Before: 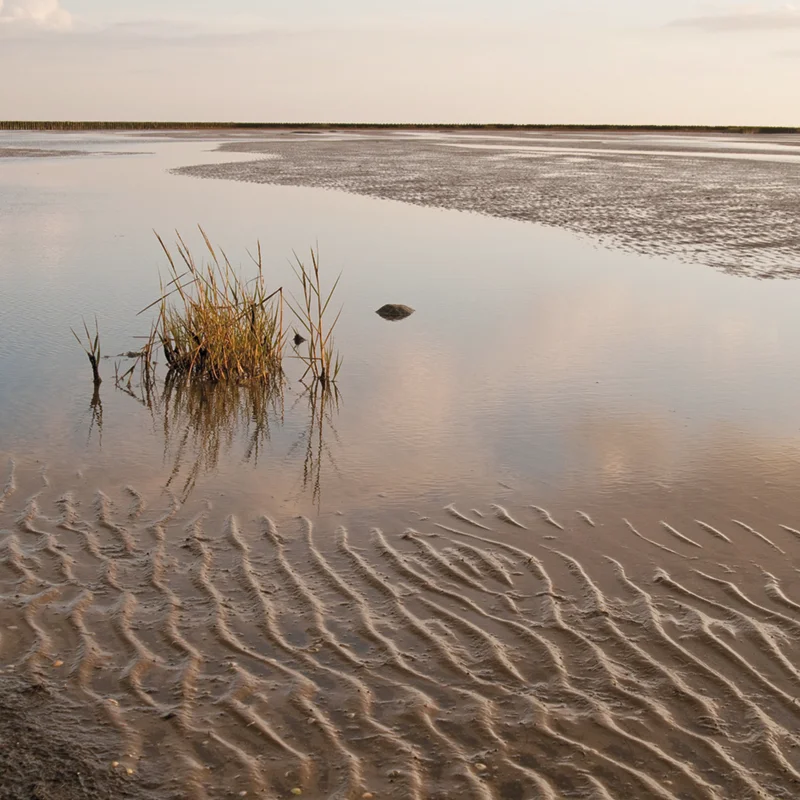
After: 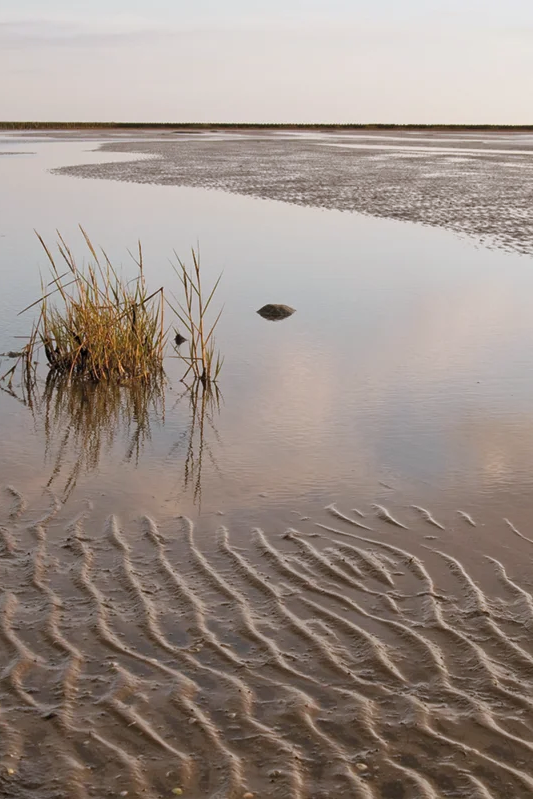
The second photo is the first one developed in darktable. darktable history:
white balance: red 0.974, blue 1.044
crop and rotate: left 15.055%, right 18.278%
